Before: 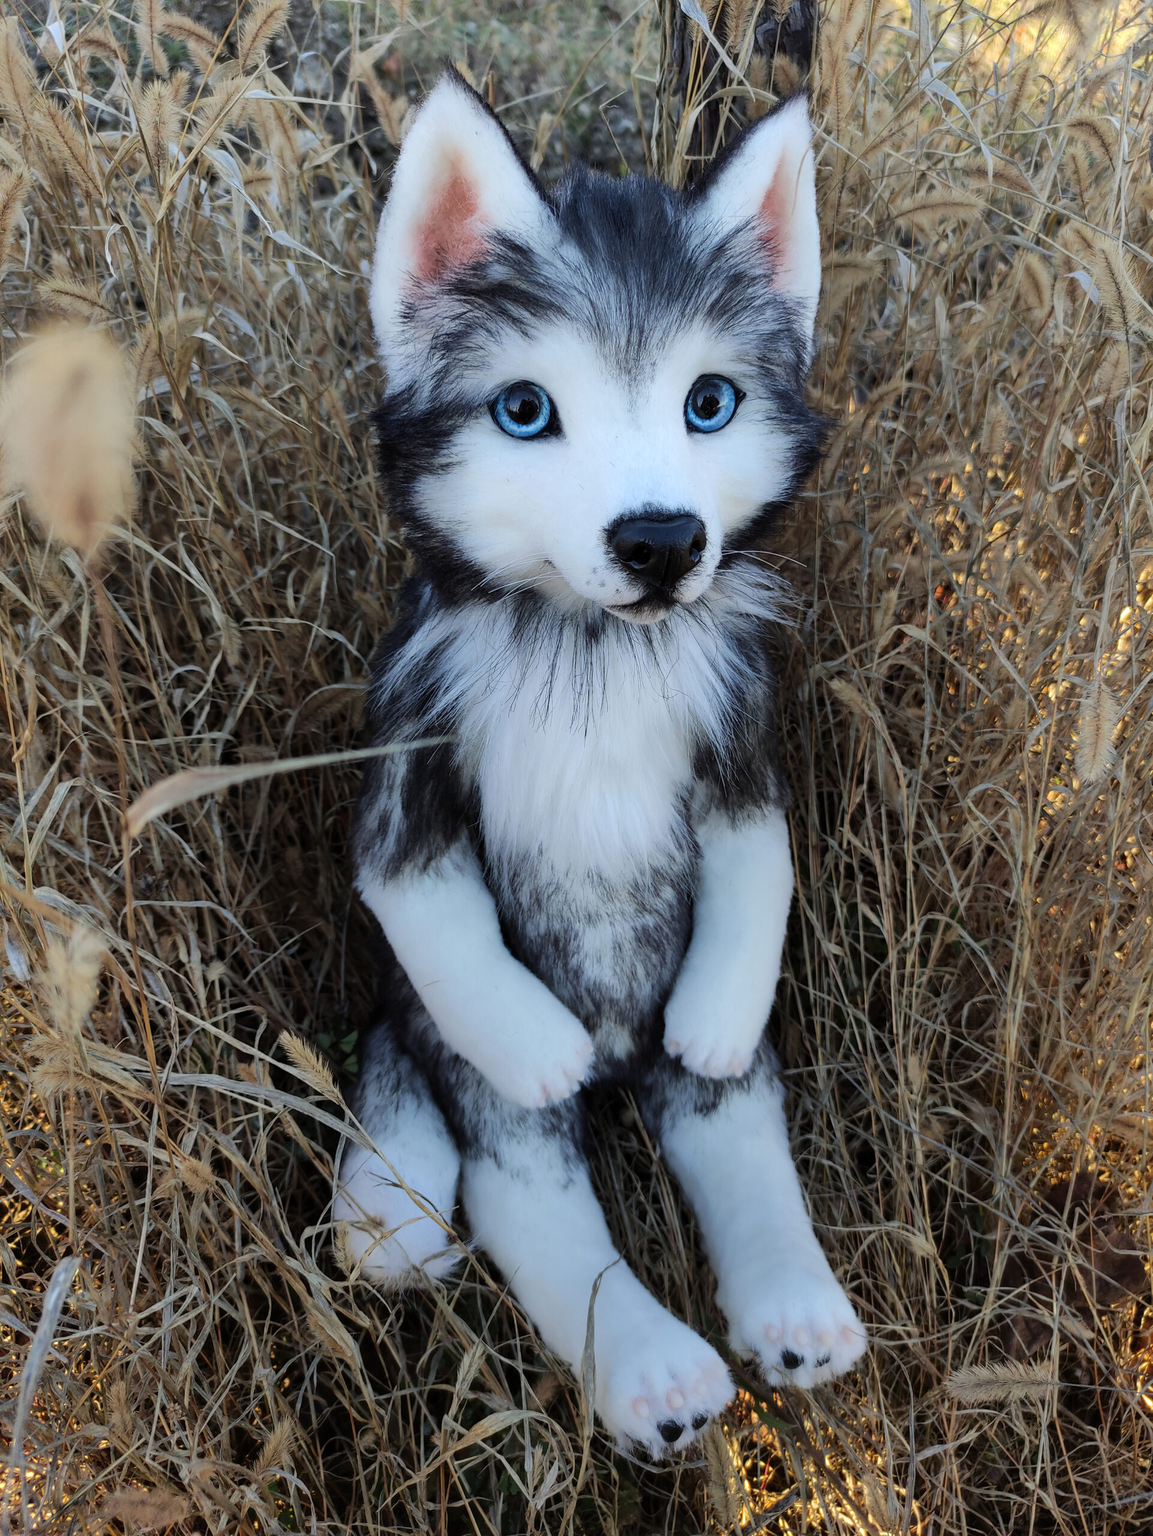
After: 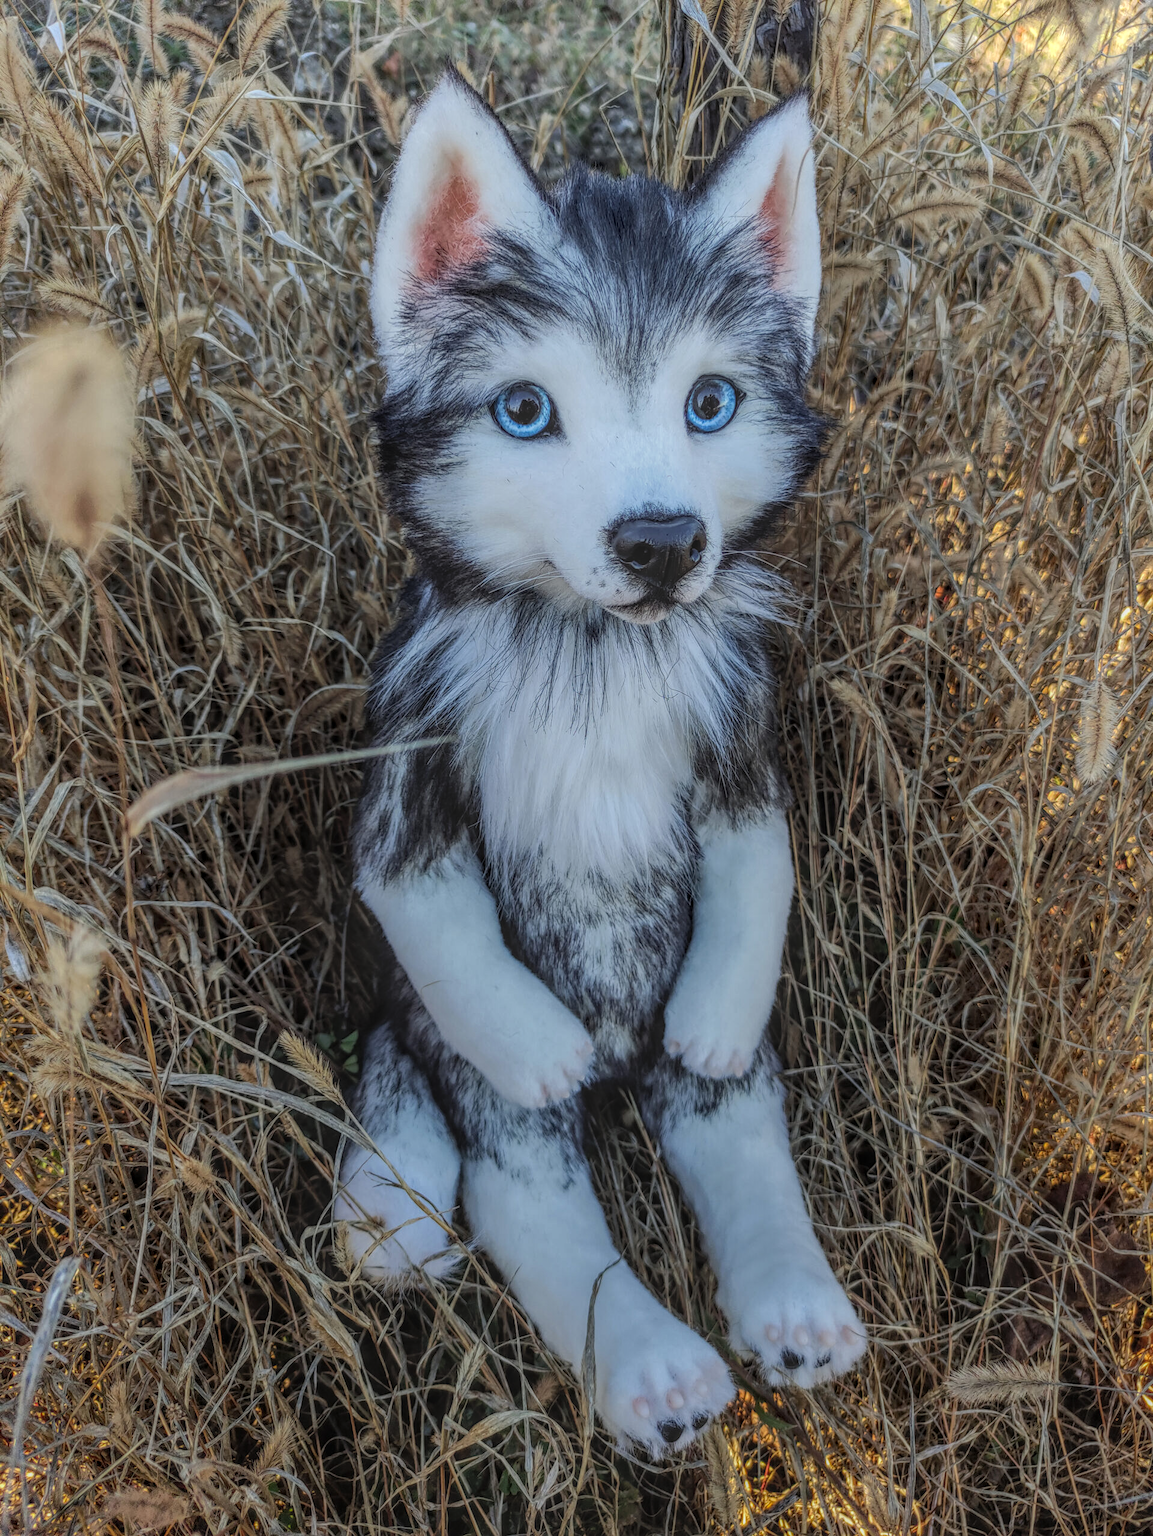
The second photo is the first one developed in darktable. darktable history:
local contrast: highlights 20%, shadows 26%, detail 200%, midtone range 0.2
